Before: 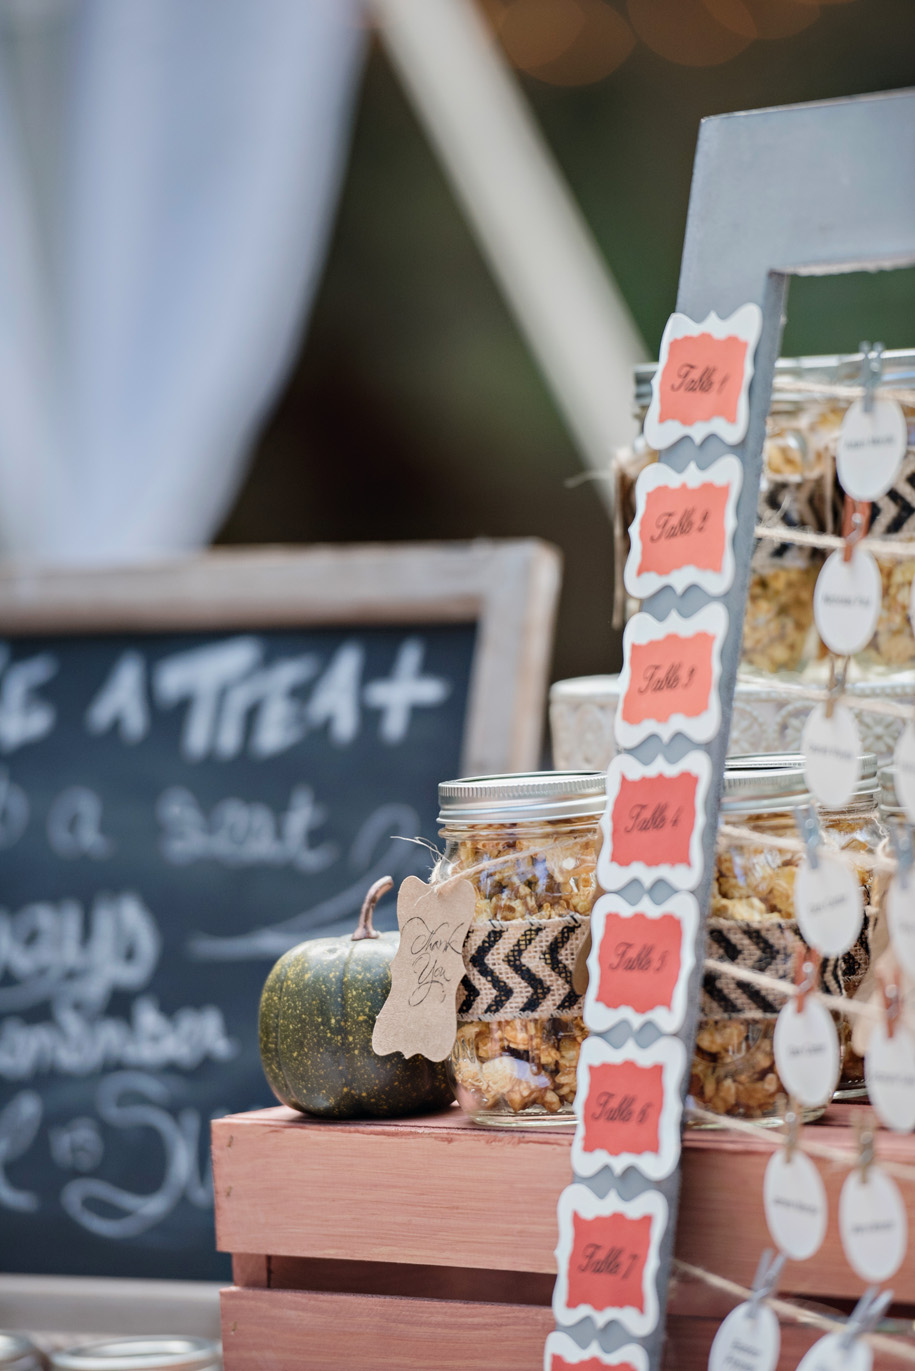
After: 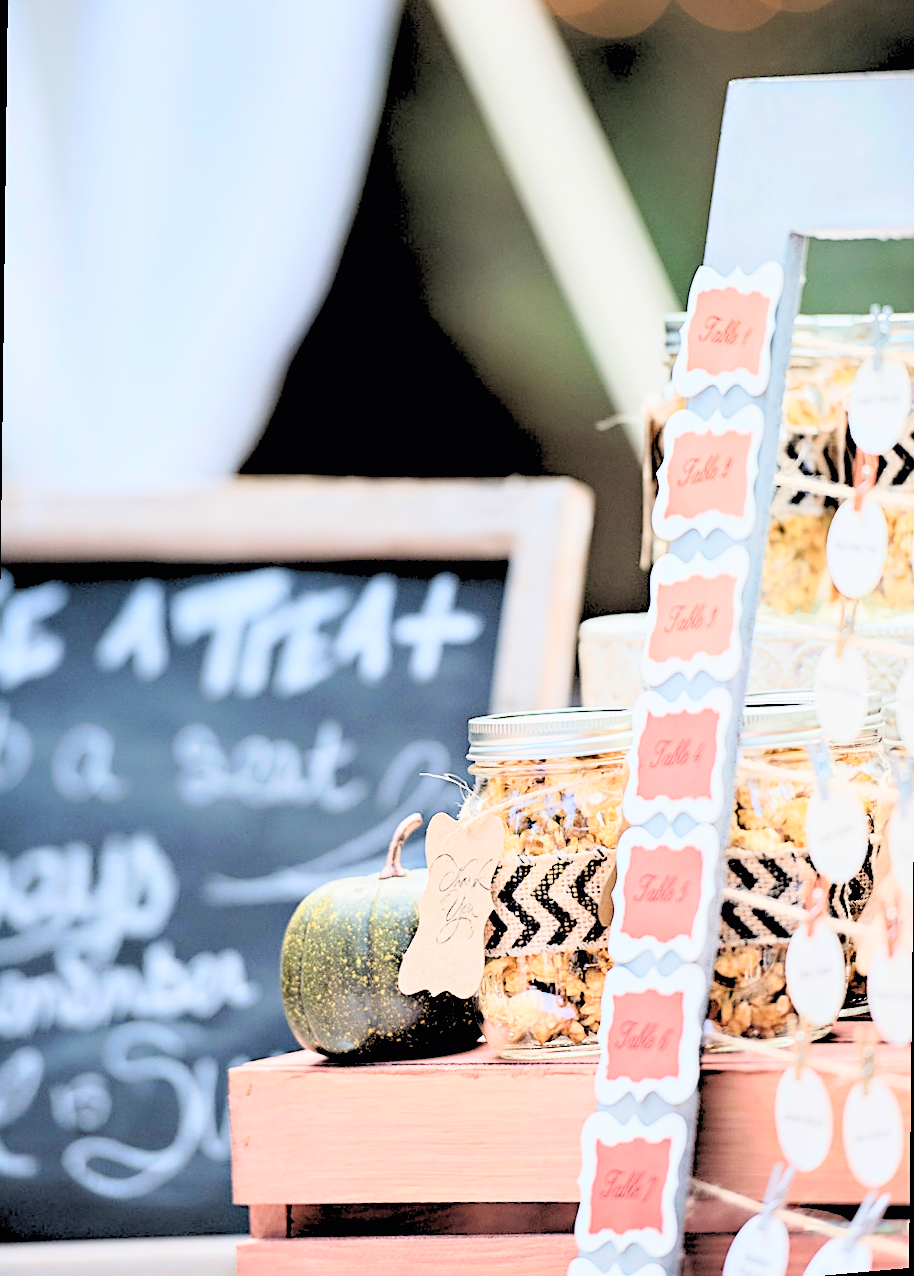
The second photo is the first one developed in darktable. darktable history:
filmic rgb: black relative exposure -11.35 EV, white relative exposure 3.22 EV, hardness 6.76, color science v6 (2022)
sharpen: on, module defaults
rotate and perspective: rotation 0.679°, lens shift (horizontal) 0.136, crop left 0.009, crop right 0.991, crop top 0.078, crop bottom 0.95
contrast brightness saturation: contrast 0.2, brightness 0.15, saturation 0.14
exposure: exposure 0.375 EV, compensate highlight preservation false
shadows and highlights: shadows 0, highlights 40
rgb levels: levels [[0.027, 0.429, 0.996], [0, 0.5, 1], [0, 0.5, 1]]
